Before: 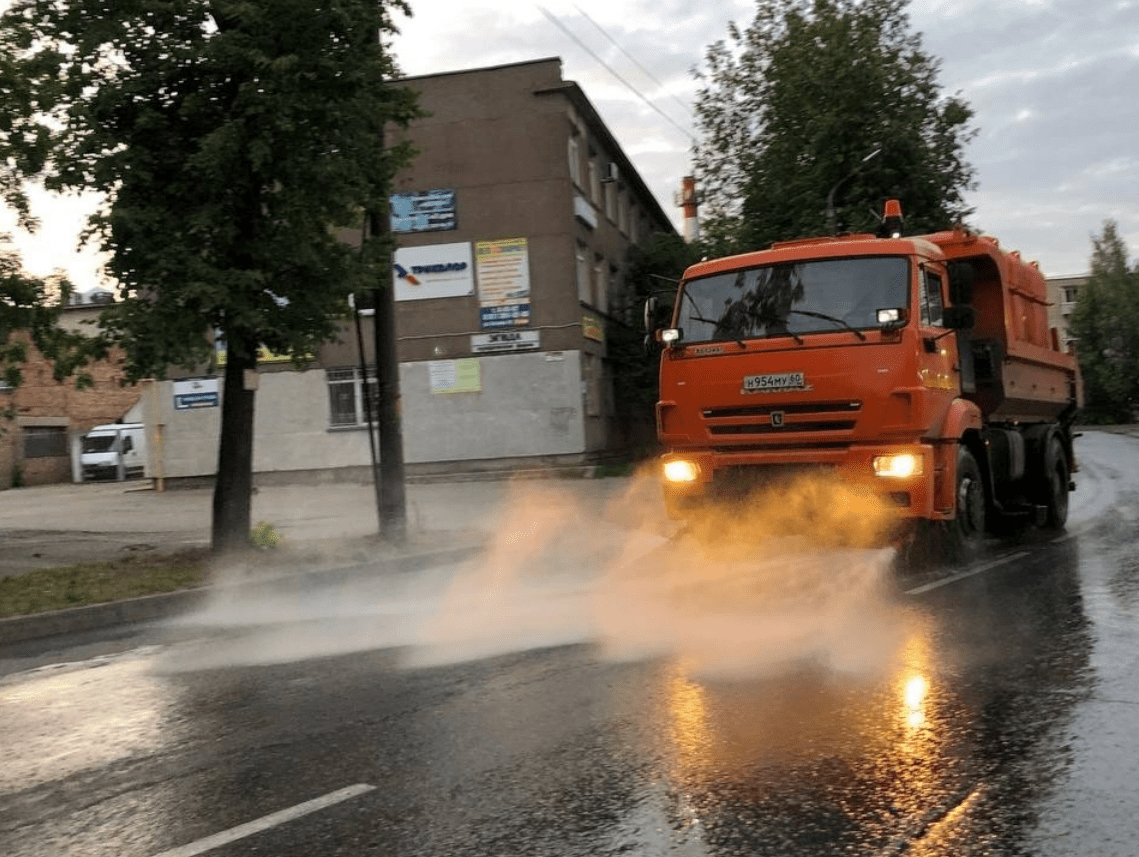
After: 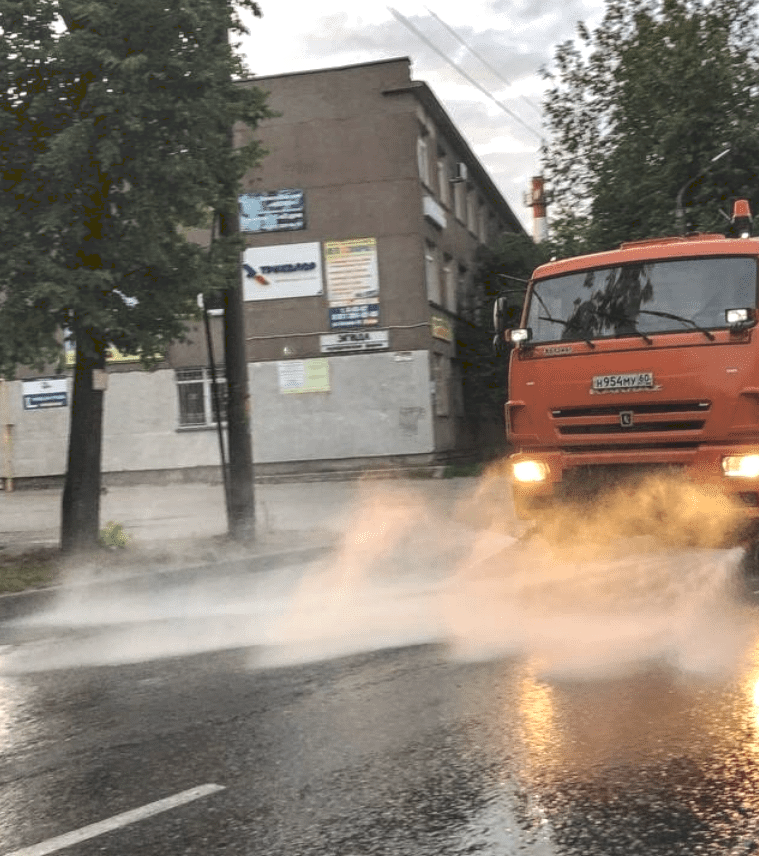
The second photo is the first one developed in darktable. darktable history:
tone curve: curves: ch0 [(0, 0) (0.003, 0.238) (0.011, 0.238) (0.025, 0.242) (0.044, 0.256) (0.069, 0.277) (0.1, 0.294) (0.136, 0.315) (0.177, 0.345) (0.224, 0.379) (0.277, 0.419) (0.335, 0.463) (0.399, 0.511) (0.468, 0.566) (0.543, 0.627) (0.623, 0.687) (0.709, 0.75) (0.801, 0.824) (0.898, 0.89) (1, 1)], preserve colors none
shadows and highlights: shadows 20.91, highlights -35.45, soften with gaussian
local contrast: detail 160%
crop and rotate: left 13.342%, right 19.991%
